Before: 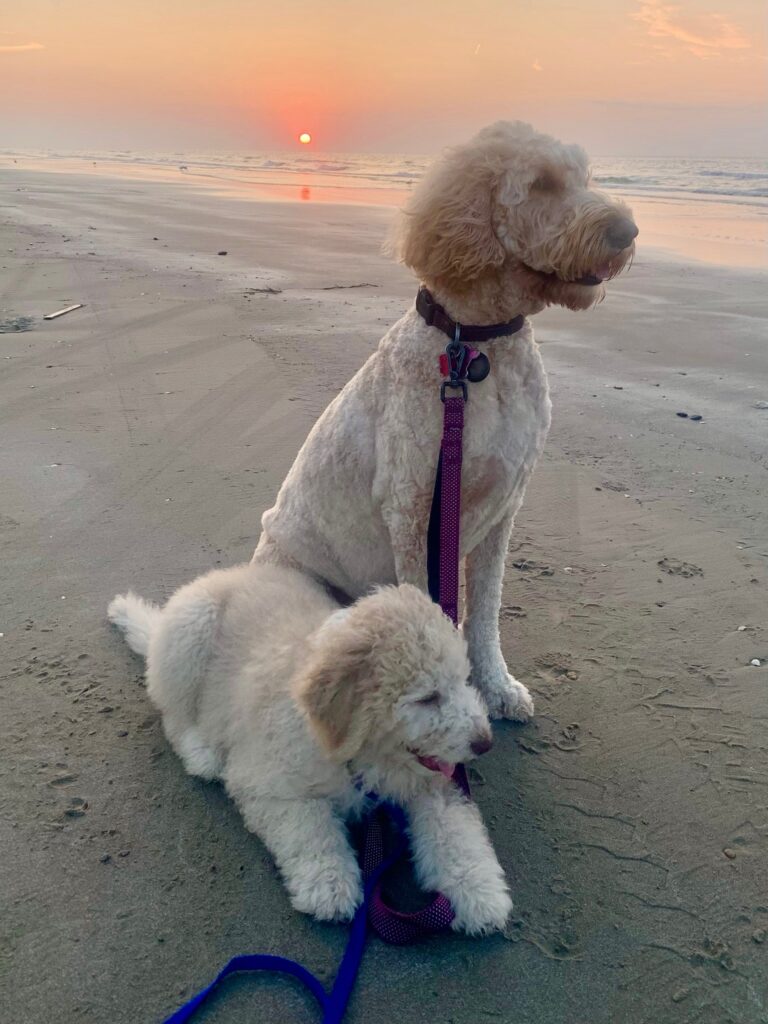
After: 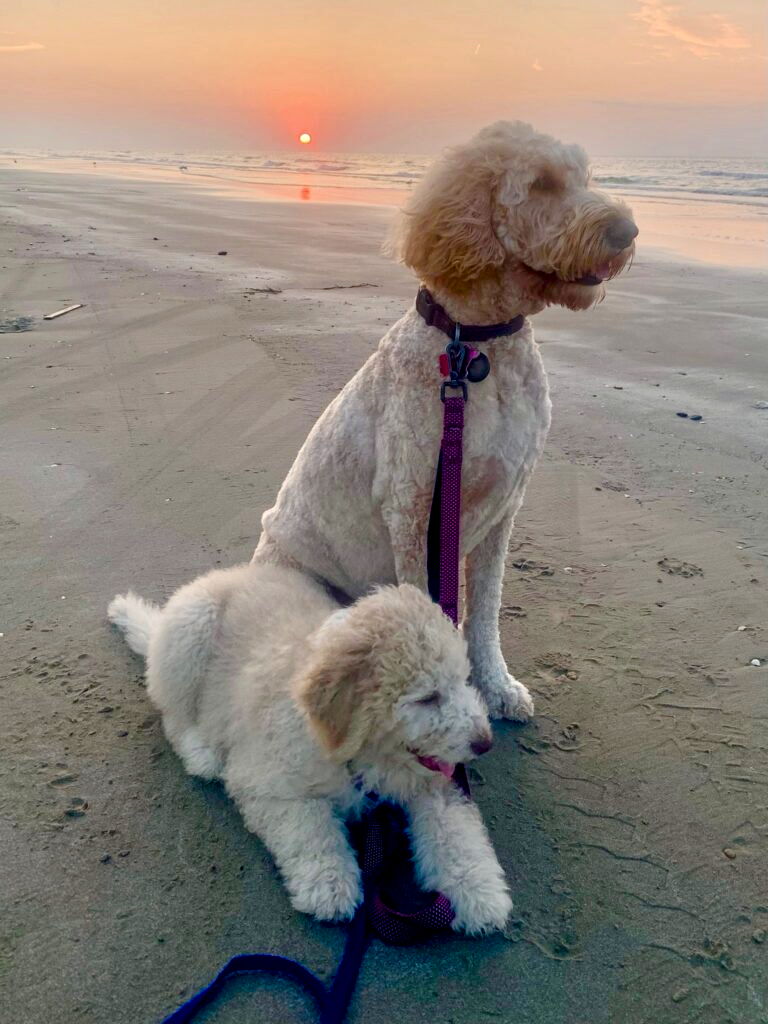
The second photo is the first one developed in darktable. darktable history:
color balance rgb: perceptual saturation grading › global saturation 20%, perceptual saturation grading › highlights -25.85%, perceptual saturation grading › shadows 49.34%, perceptual brilliance grading › global brilliance 2.895%, perceptual brilliance grading › highlights -3.254%, perceptual brilliance grading › shadows 2.849%, global vibrance 8.436%
local contrast: on, module defaults
